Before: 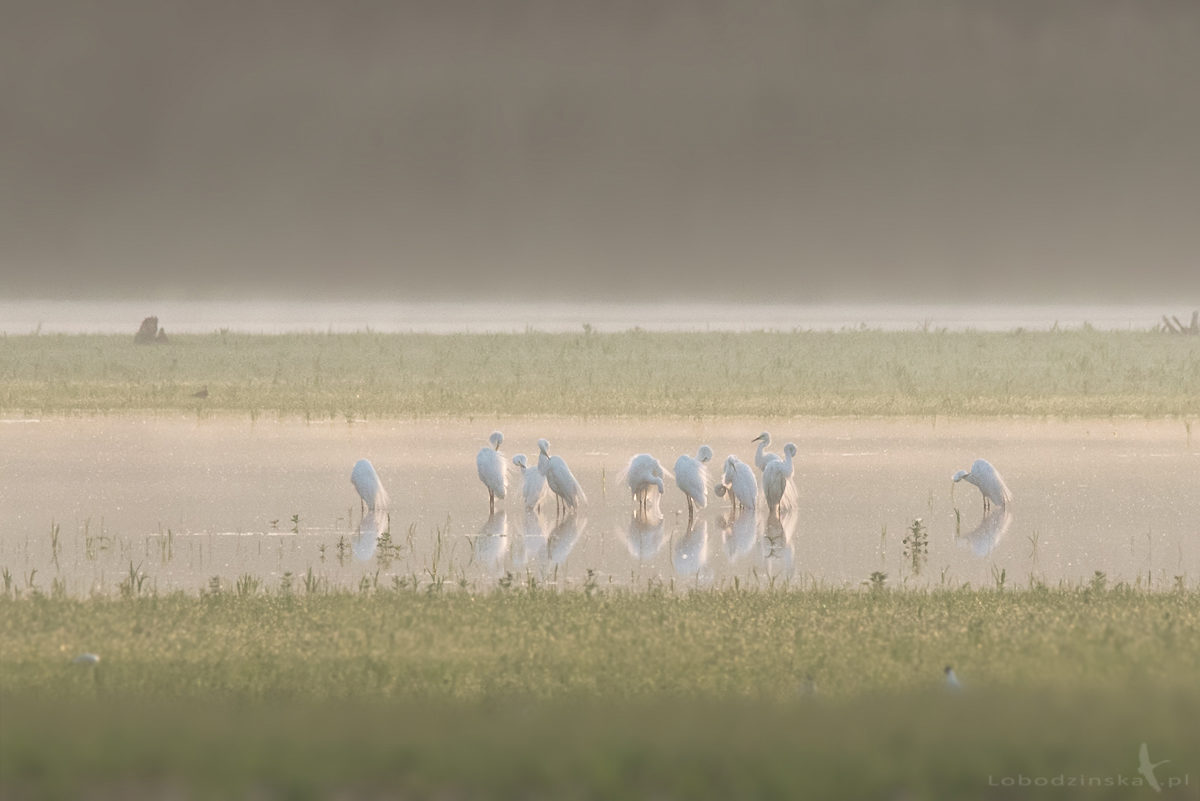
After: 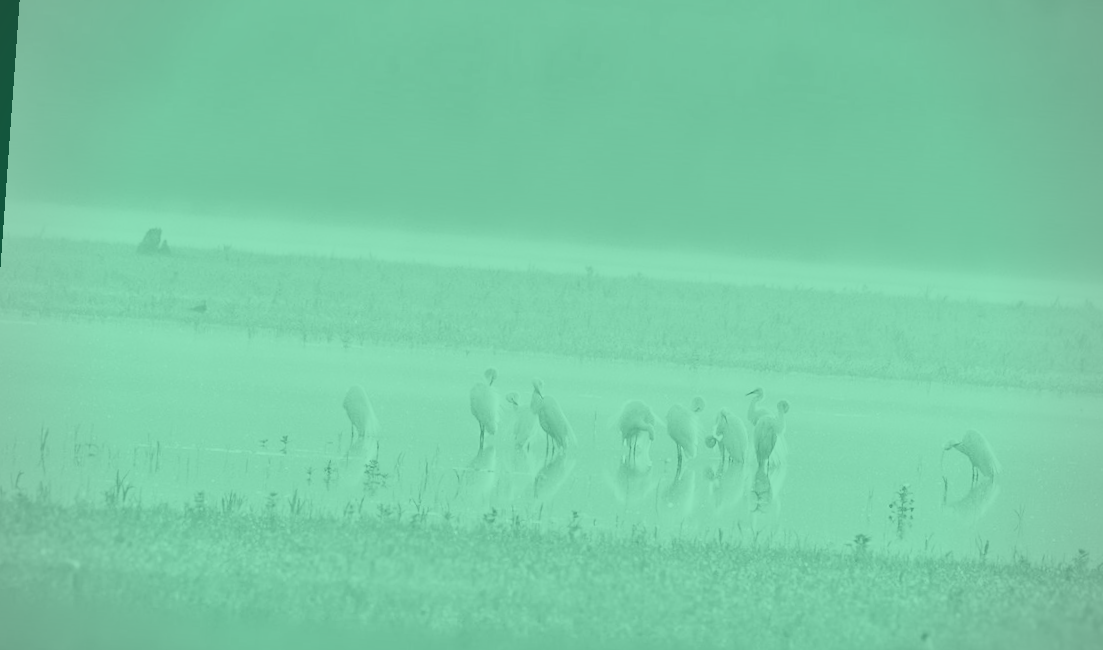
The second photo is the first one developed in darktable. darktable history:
crop and rotate: left 2.425%, top 11.305%, right 9.6%, bottom 15.08%
vignetting: fall-off radius 81.94%
shadows and highlights: shadows -88.03, highlights -35.45, shadows color adjustment 99.15%, highlights color adjustment 0%, soften with gaussian
base curve: curves: ch0 [(0, 0) (0.028, 0.03) (0.121, 0.232) (0.46, 0.748) (0.859, 0.968) (1, 1)], preserve colors none
tone equalizer: -7 EV 0.15 EV, -6 EV 0.6 EV, -5 EV 1.15 EV, -4 EV 1.33 EV, -3 EV 1.15 EV, -2 EV 0.6 EV, -1 EV 0.15 EV, mask exposure compensation -0.5 EV
colorize: hue 147.6°, saturation 65%, lightness 21.64%
rotate and perspective: rotation 4.1°, automatic cropping off
